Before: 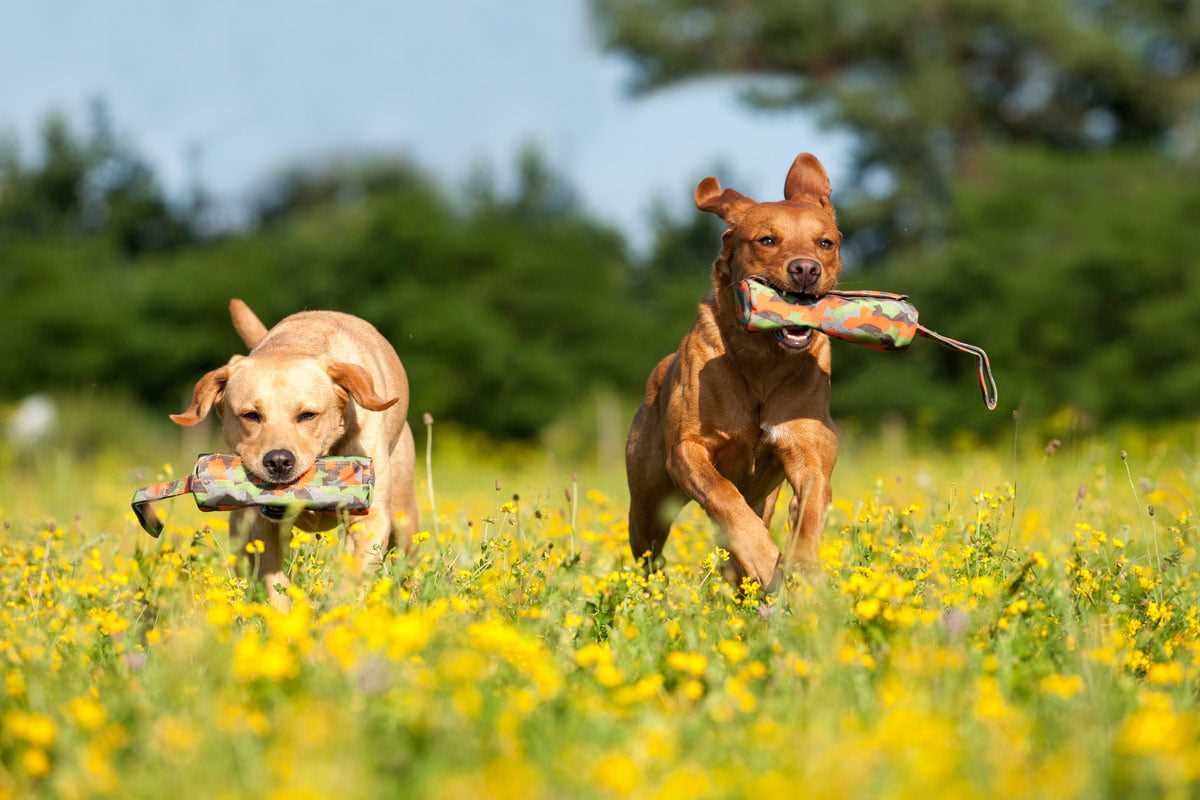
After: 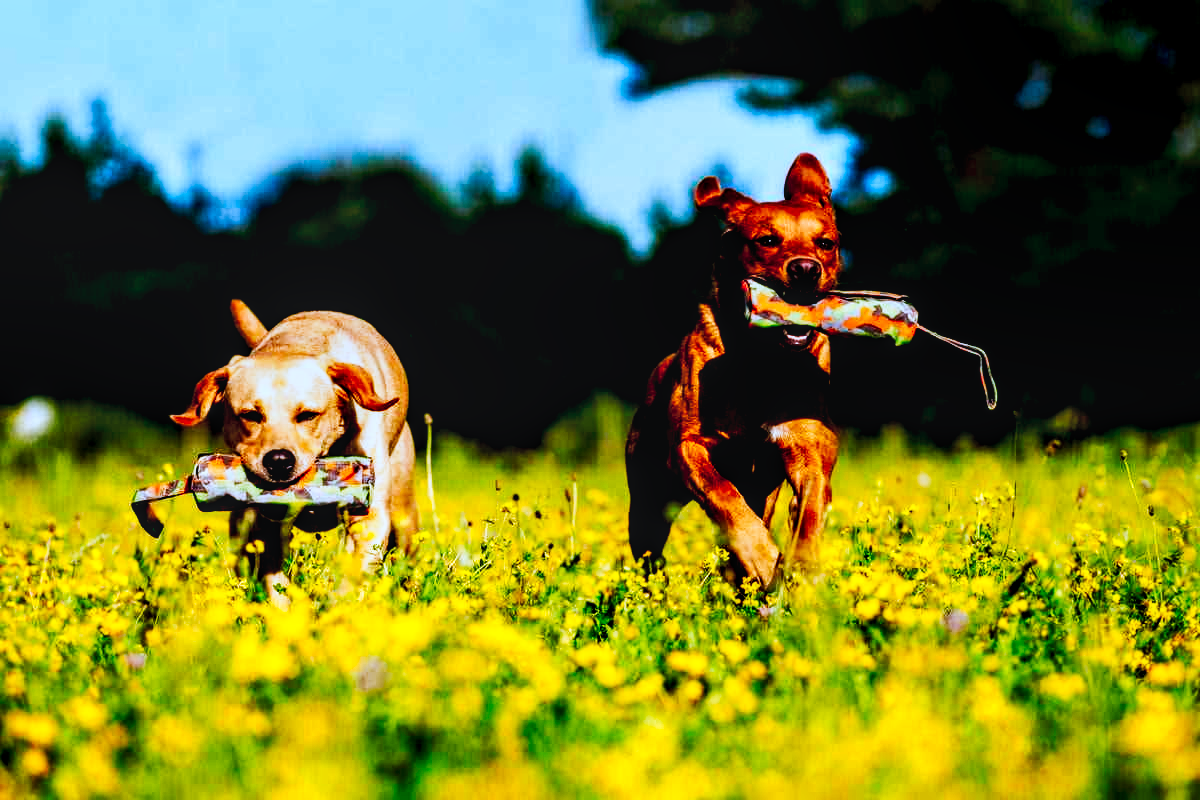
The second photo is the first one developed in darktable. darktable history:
local contrast: on, module defaults
tone equalizer: edges refinement/feathering 500, mask exposure compensation -1.57 EV, preserve details no
exposure: black level correction 0.098, exposure -0.092 EV, compensate highlight preservation false
tone curve: curves: ch0 [(0, 0) (0.003, 0.003) (0.011, 0.005) (0.025, 0.005) (0.044, 0.008) (0.069, 0.015) (0.1, 0.023) (0.136, 0.032) (0.177, 0.046) (0.224, 0.072) (0.277, 0.124) (0.335, 0.174) (0.399, 0.253) (0.468, 0.365) (0.543, 0.519) (0.623, 0.675) (0.709, 0.805) (0.801, 0.908) (0.898, 0.97) (1, 1)], preserve colors none
color zones: curves: ch0 [(0.068, 0.464) (0.25, 0.5) (0.48, 0.508) (0.75, 0.536) (0.886, 0.476) (0.967, 0.456)]; ch1 [(0.066, 0.456) (0.25, 0.5) (0.616, 0.508) (0.746, 0.56) (0.934, 0.444)]
color correction: highlights a* -1.93, highlights b* -18.48
color calibration: illuminant as shot in camera, x 0.358, y 0.373, temperature 4628.91 K
